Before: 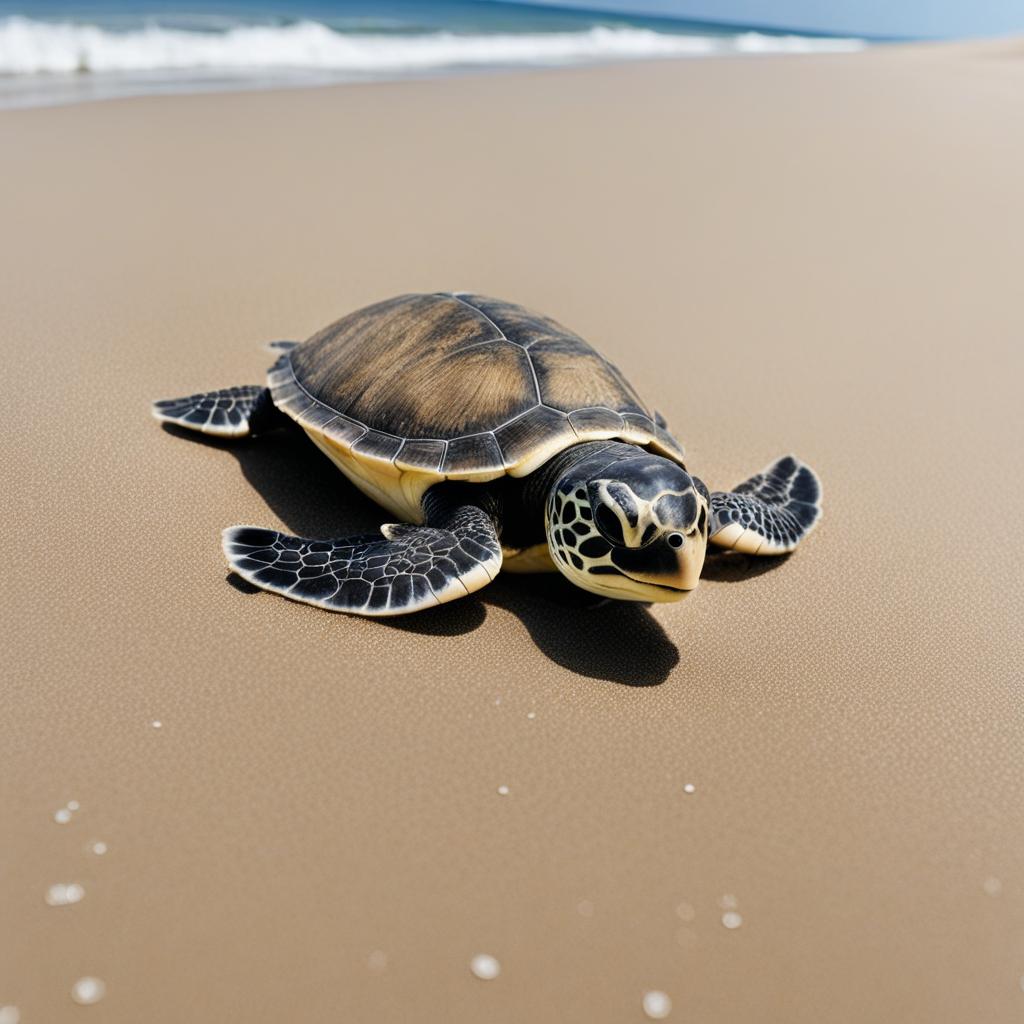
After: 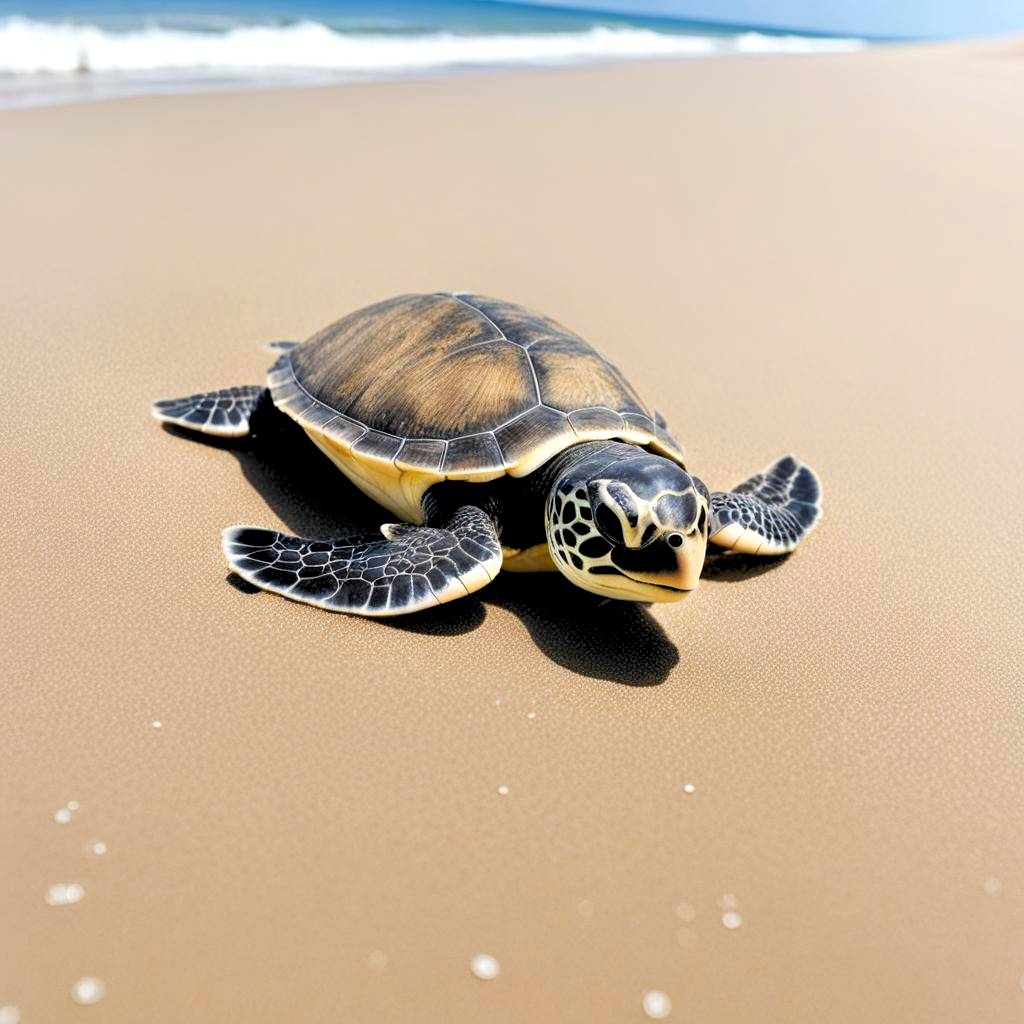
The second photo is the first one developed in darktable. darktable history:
levels: levels [0.044, 0.416, 0.908]
color balance rgb: perceptual saturation grading › global saturation 0.989%
shadows and highlights: shadows 24.83, highlights -25.92
